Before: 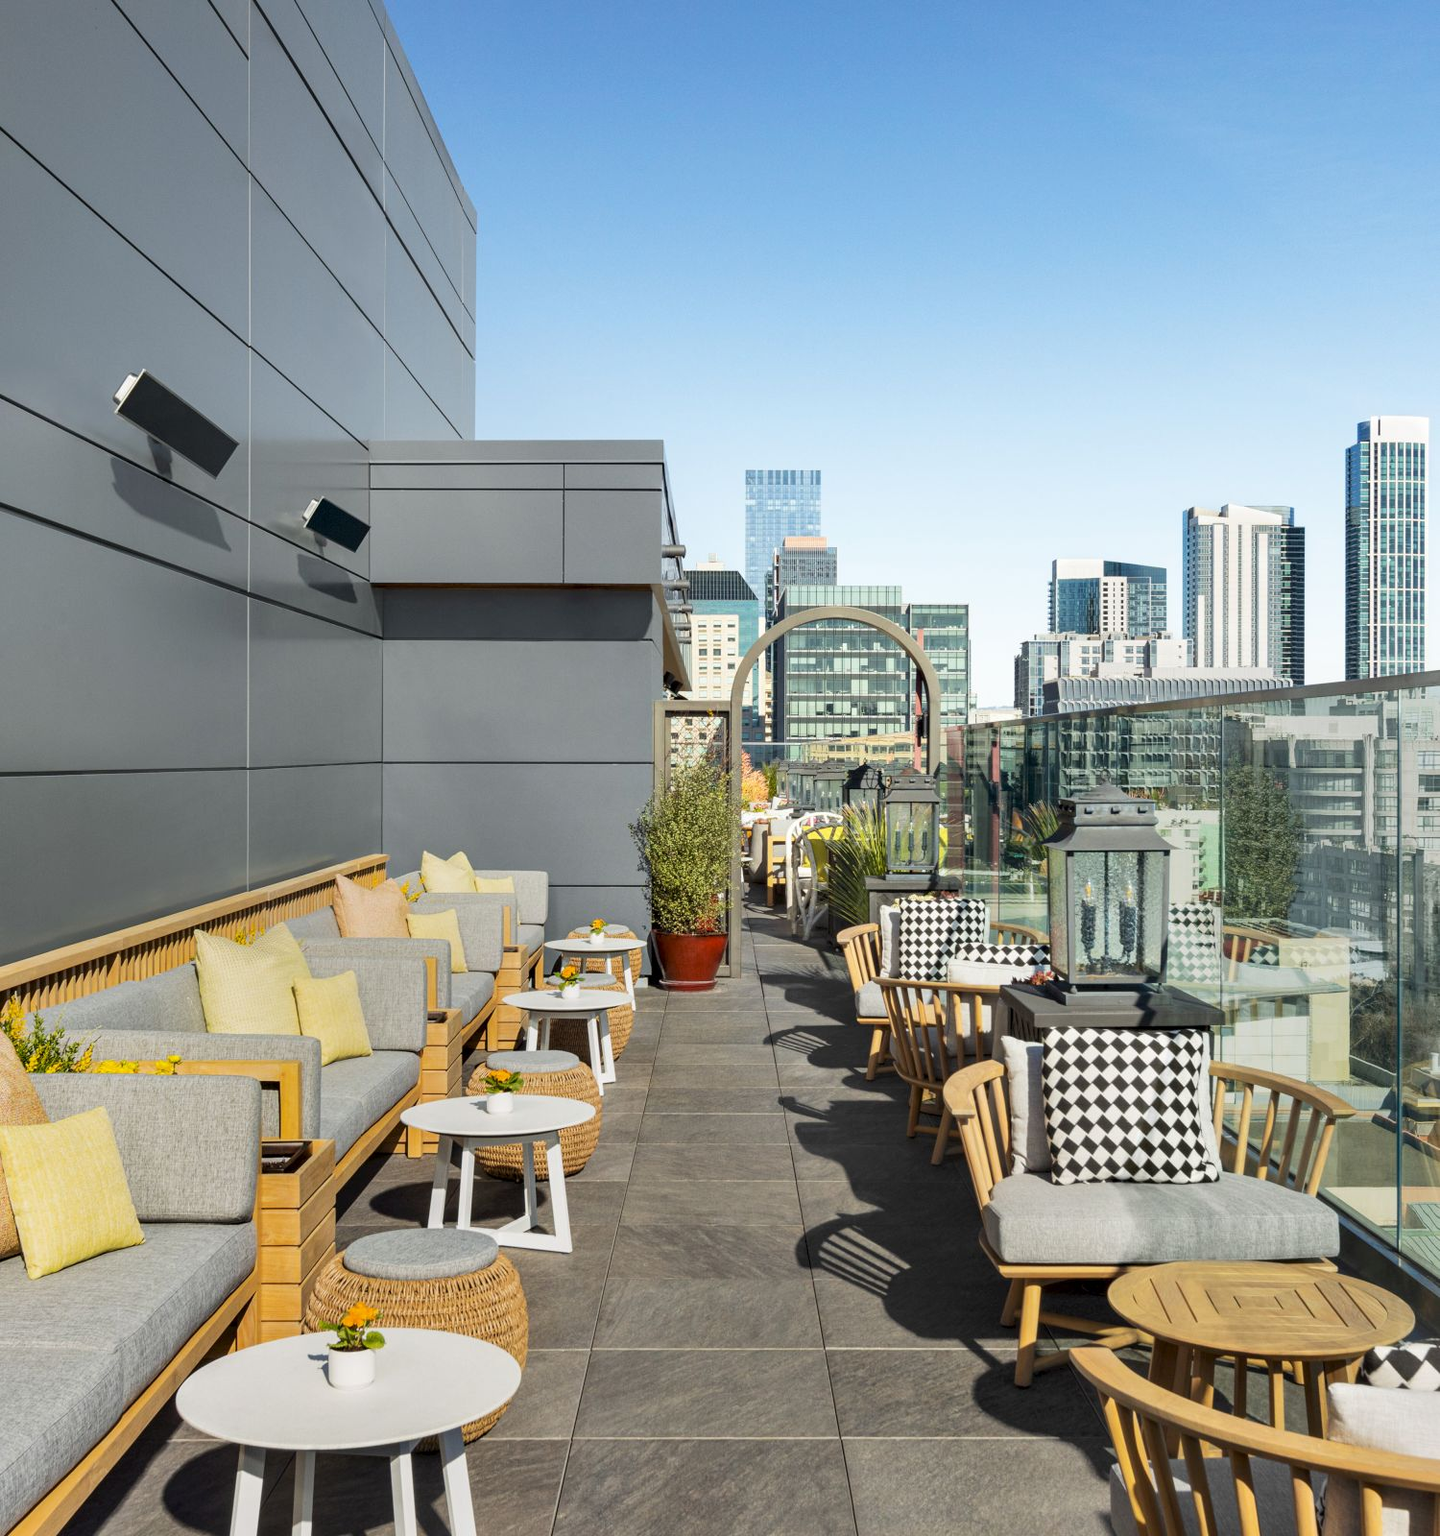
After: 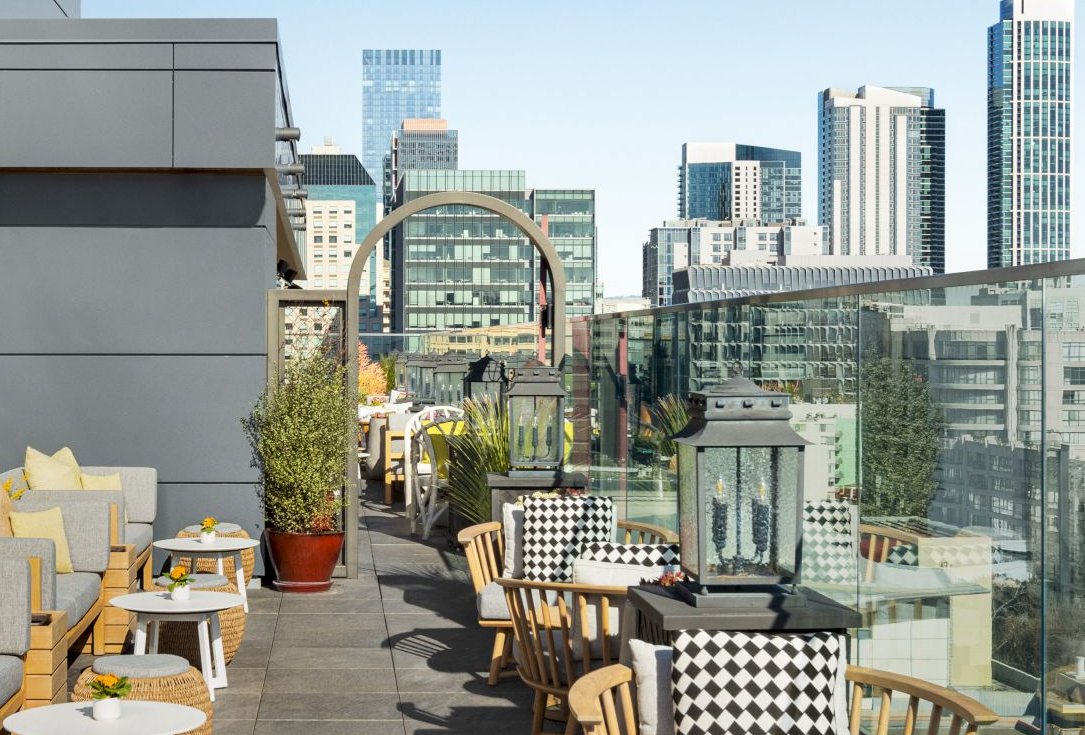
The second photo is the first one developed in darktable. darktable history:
crop and rotate: left 27.648%, top 27.505%, bottom 26.541%
